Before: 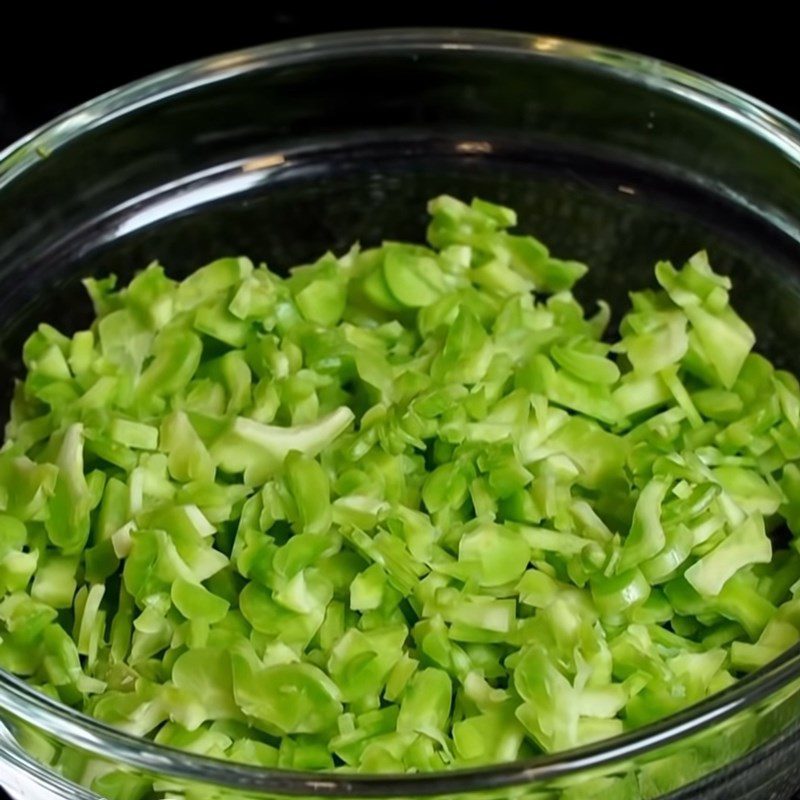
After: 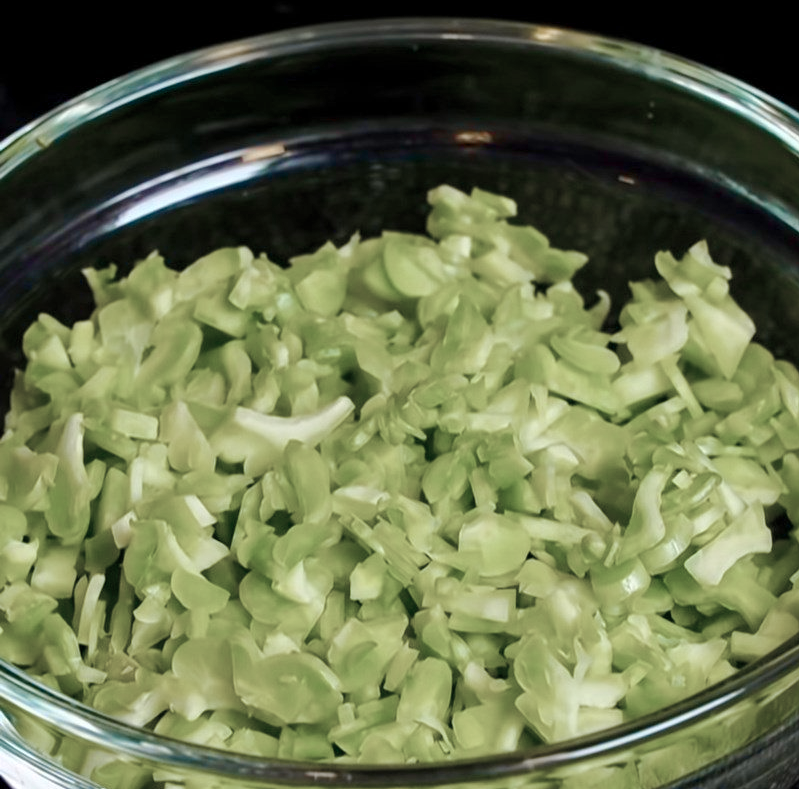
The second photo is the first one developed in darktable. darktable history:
crop: top 1.357%, right 0.062%
color balance rgb: linear chroma grading › shadows 9.874%, linear chroma grading › highlights 10.551%, linear chroma grading › global chroma 14.68%, linear chroma grading › mid-tones 14.912%, perceptual saturation grading › global saturation 20%, perceptual saturation grading › highlights -25.342%, perceptual saturation grading › shadows 49.278%, perceptual brilliance grading › mid-tones 10.081%, perceptual brilliance grading › shadows 14.675%, global vibrance 0.611%
color zones: curves: ch1 [(0, 0.708) (0.088, 0.648) (0.245, 0.187) (0.429, 0.326) (0.571, 0.498) (0.714, 0.5) (0.857, 0.5) (1, 0.708)]
